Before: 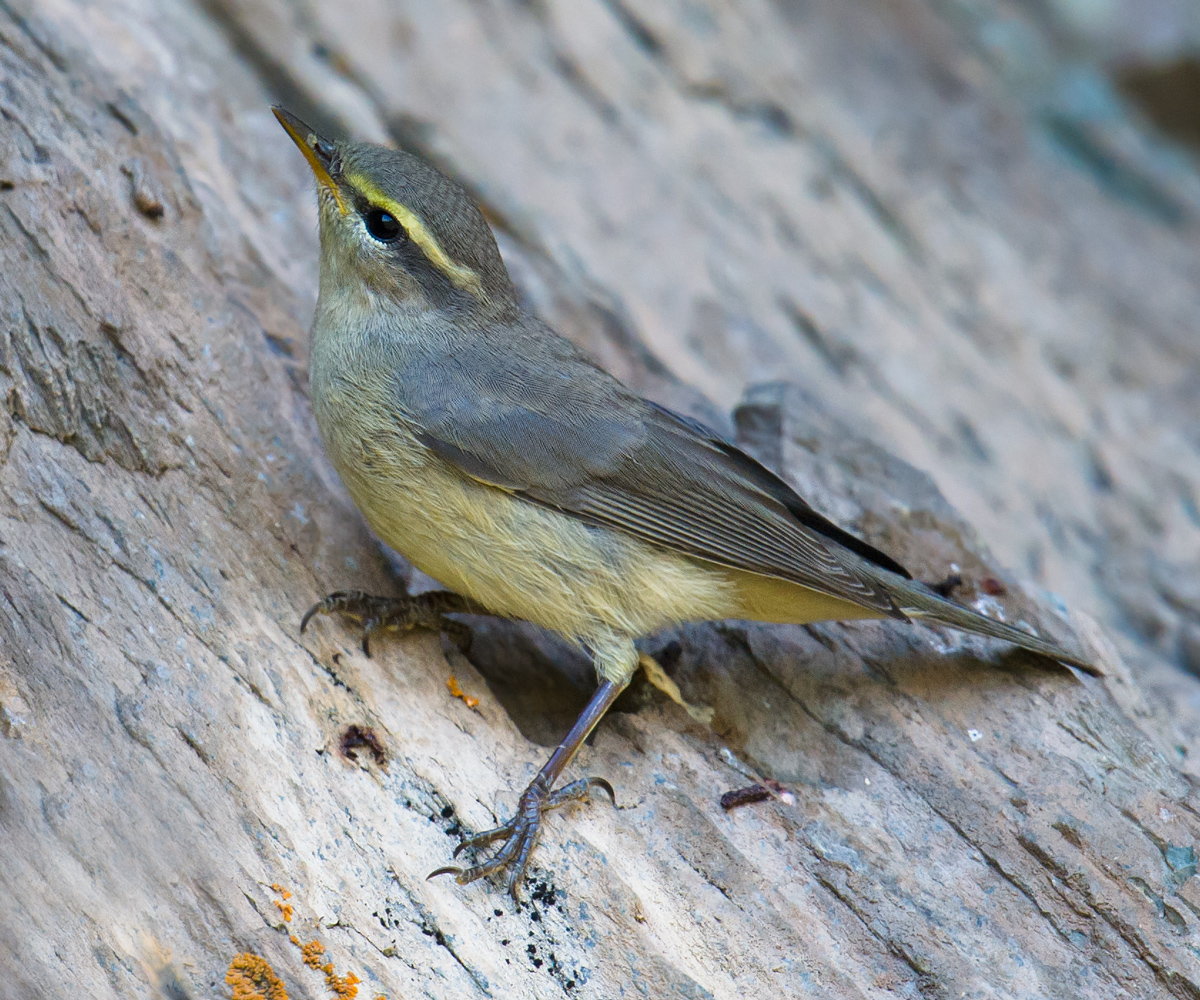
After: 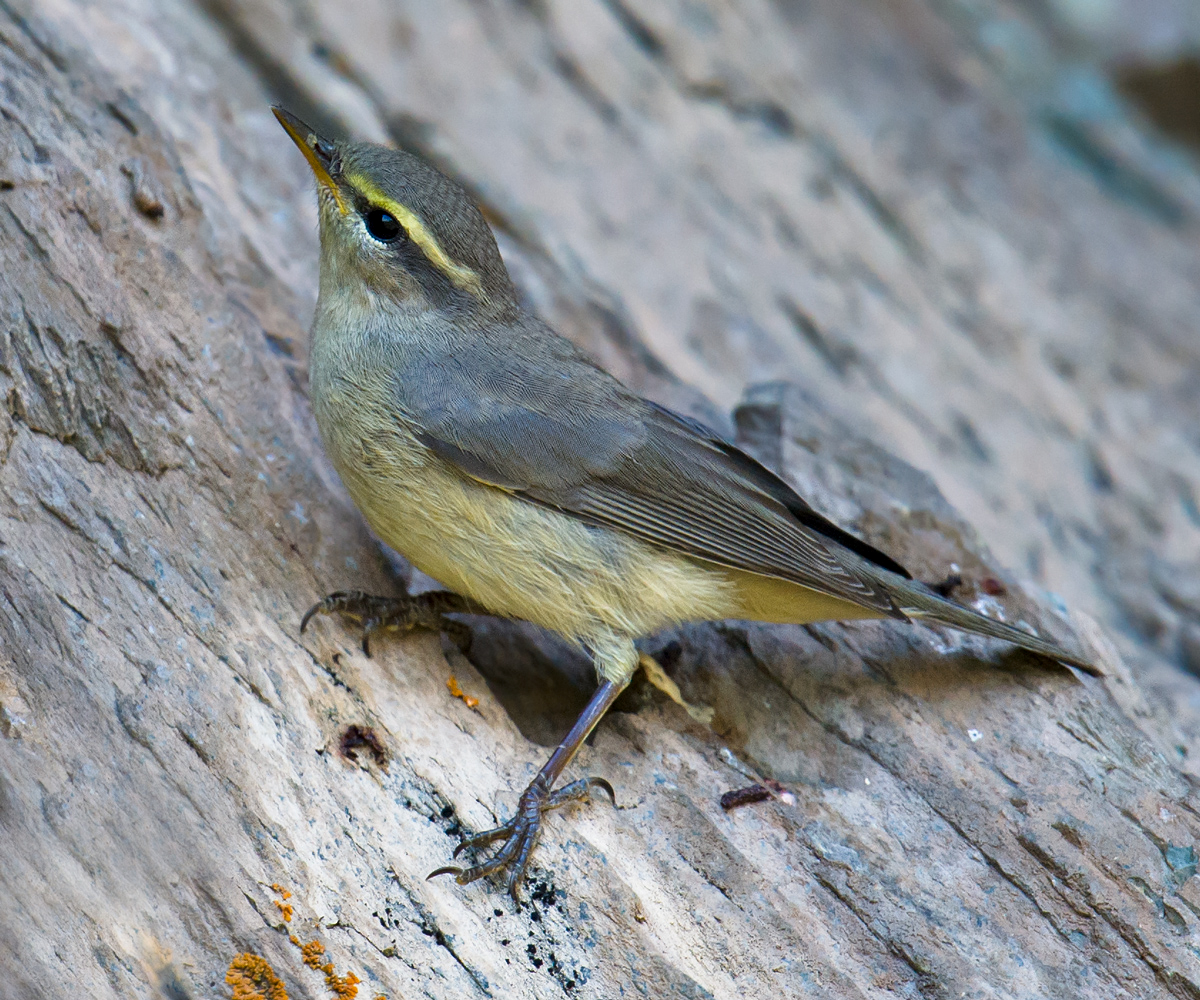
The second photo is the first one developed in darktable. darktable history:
shadows and highlights: white point adjustment 0.039, soften with gaussian
contrast equalizer: y [[0.6 ×6], [0.55 ×6], [0 ×6], [0 ×6], [0 ×6]], mix 0.165
